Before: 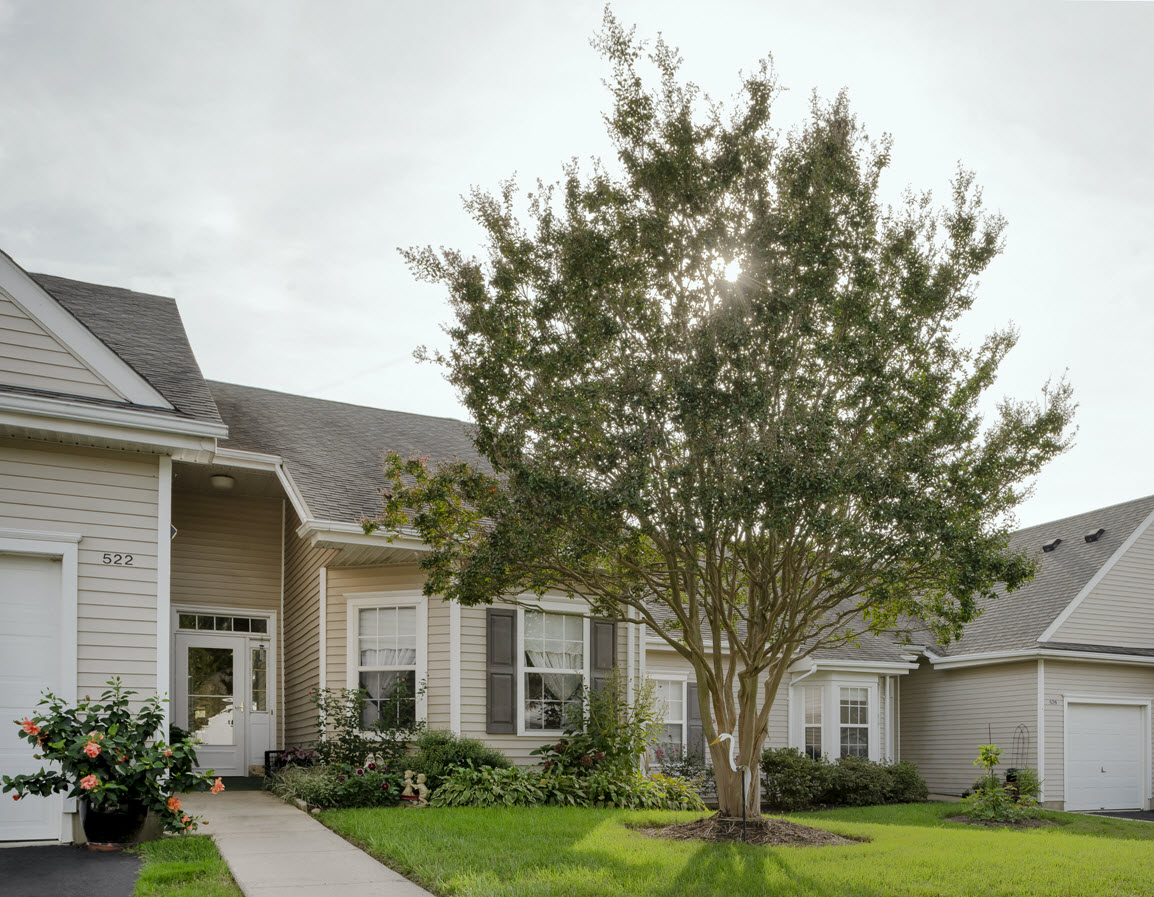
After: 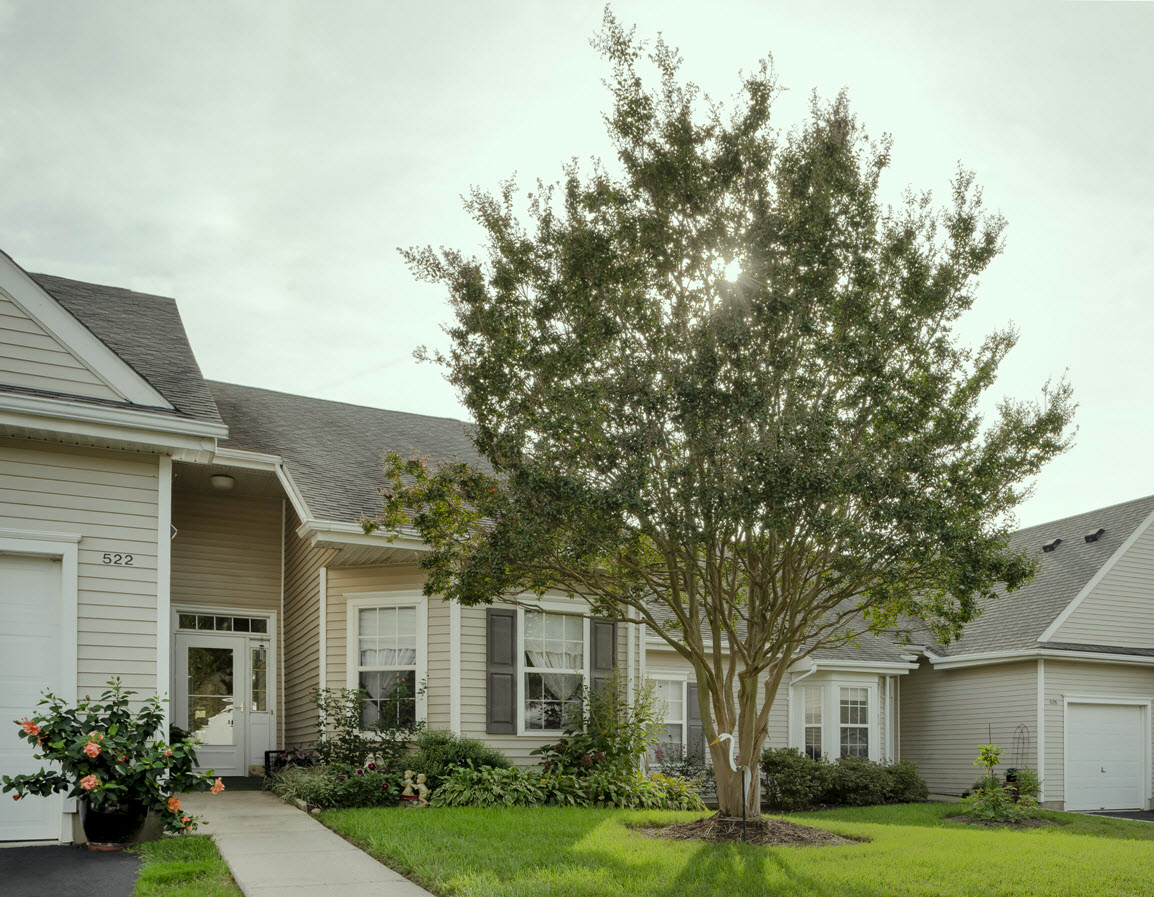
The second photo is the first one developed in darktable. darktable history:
color correction: highlights a* -4.71, highlights b* 5.05, saturation 0.96
